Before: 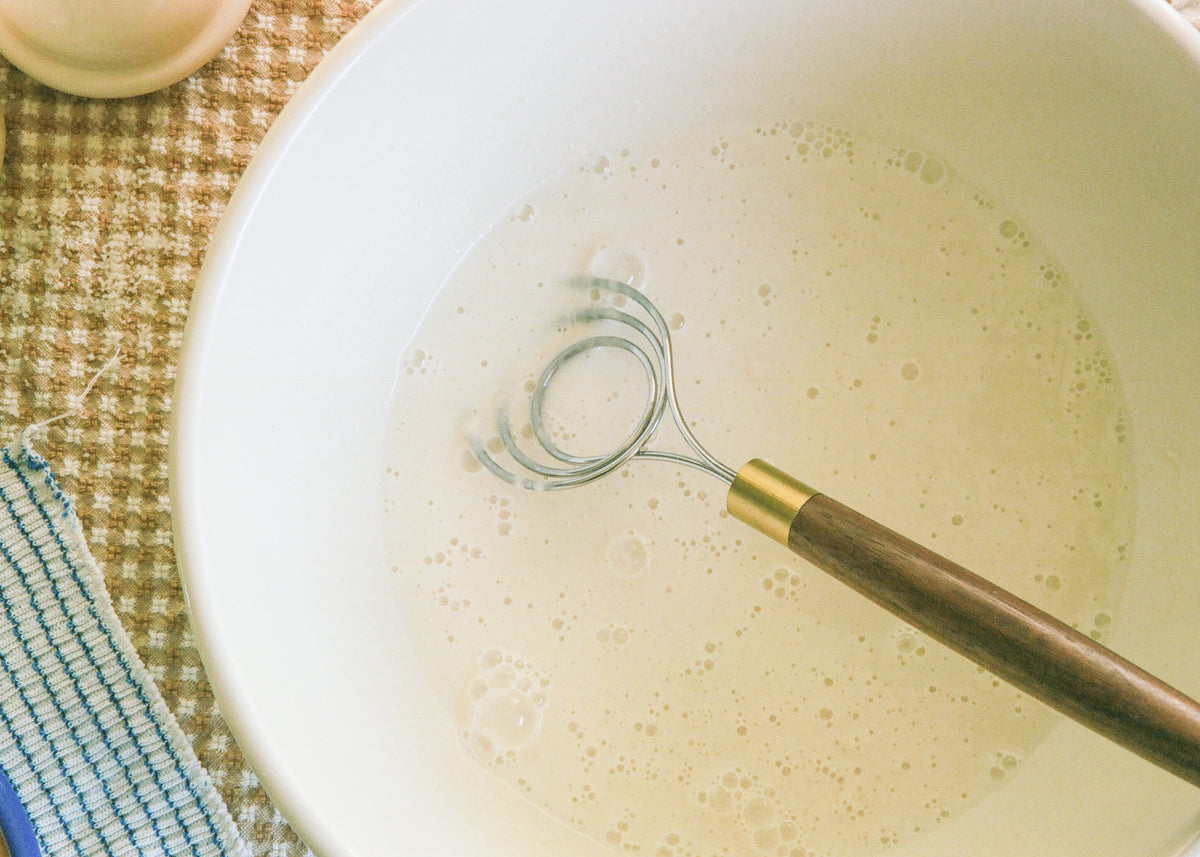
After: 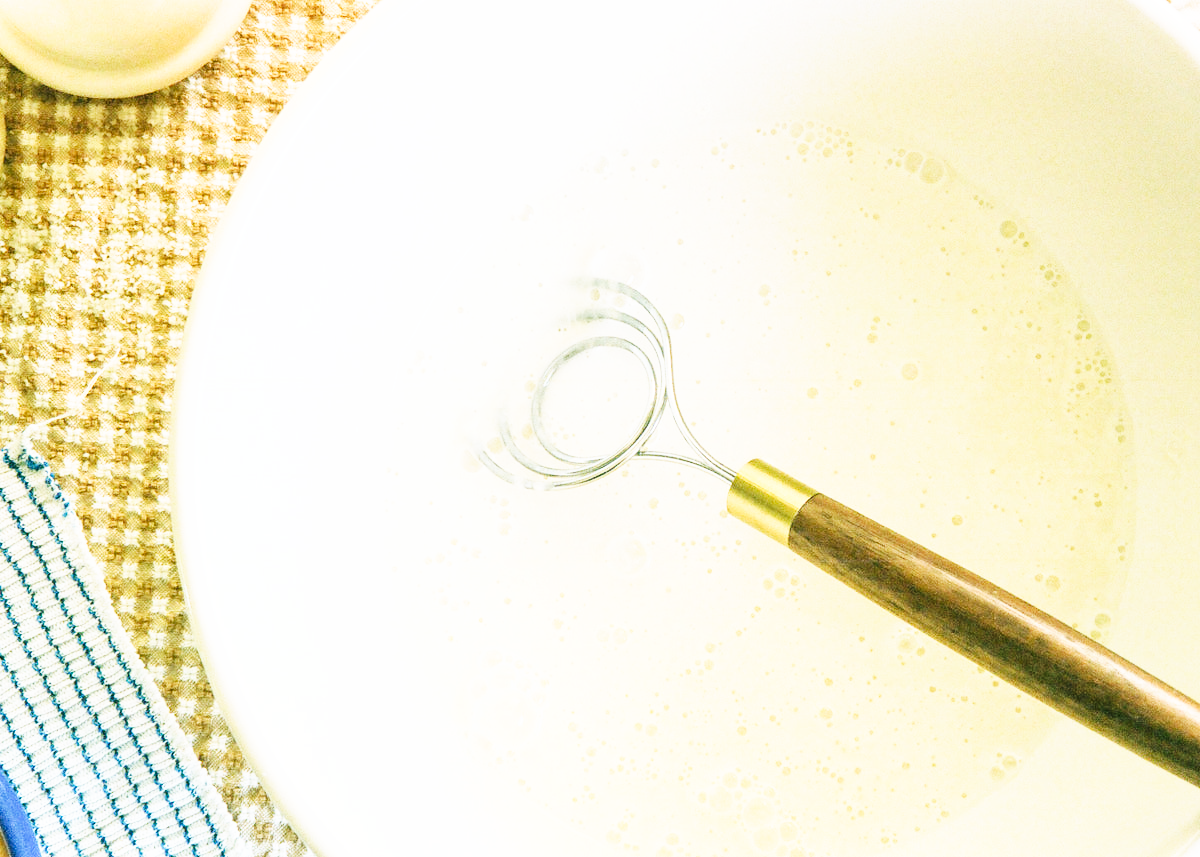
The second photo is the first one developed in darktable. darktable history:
base curve: curves: ch0 [(0, 0) (0.007, 0.004) (0.027, 0.03) (0.046, 0.07) (0.207, 0.54) (0.442, 0.872) (0.673, 0.972) (1, 1)], preserve colors none
rgb curve: curves: ch0 [(0, 0) (0.078, 0.051) (0.929, 0.956) (1, 1)], compensate middle gray true
